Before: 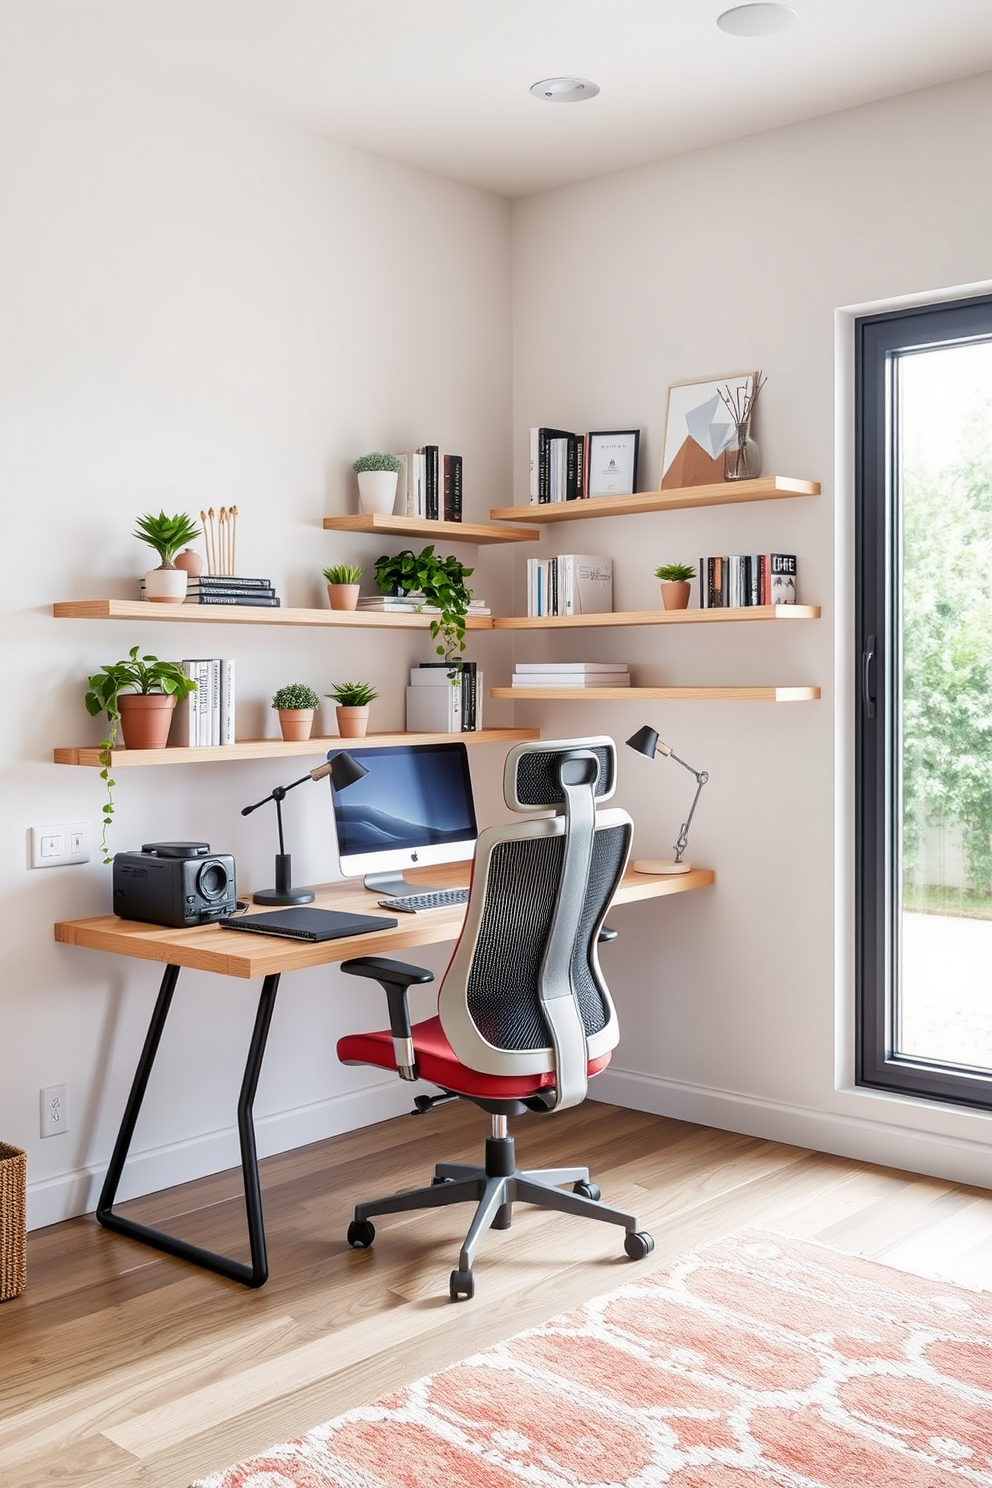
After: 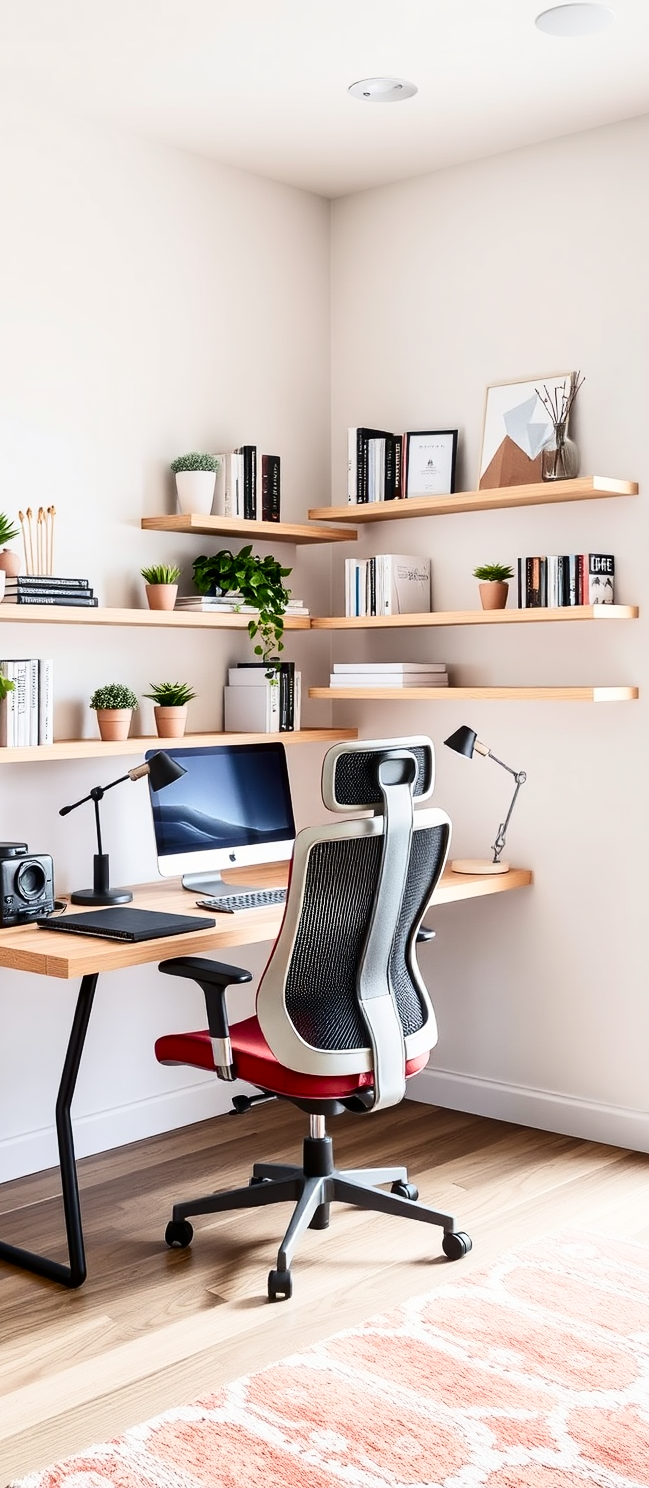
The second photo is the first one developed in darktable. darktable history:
crop and rotate: left 18.449%, right 16.047%
contrast brightness saturation: contrast 0.294
